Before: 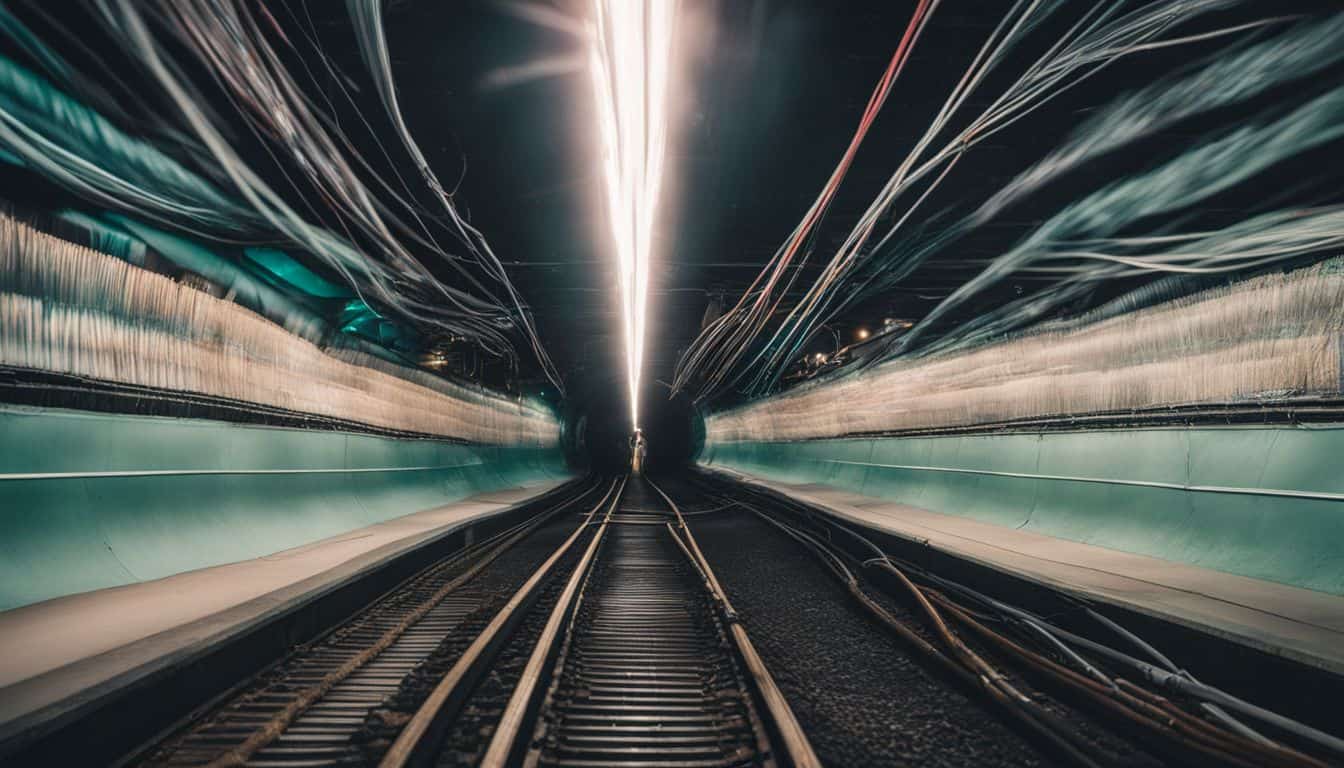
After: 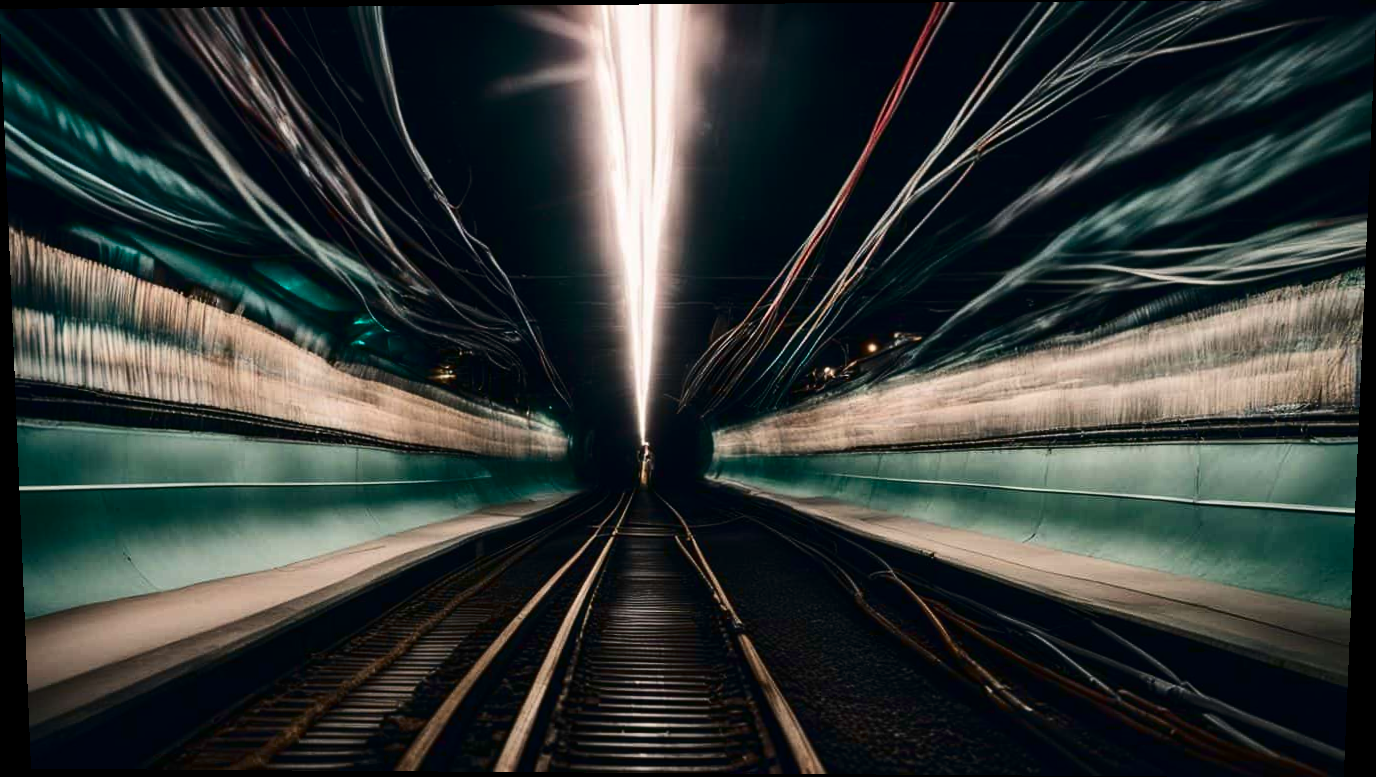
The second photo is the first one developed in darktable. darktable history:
rotate and perspective: lens shift (vertical) 0.048, lens shift (horizontal) -0.024, automatic cropping off
contrast brightness saturation: contrast 0.24, brightness -0.24, saturation 0.14
